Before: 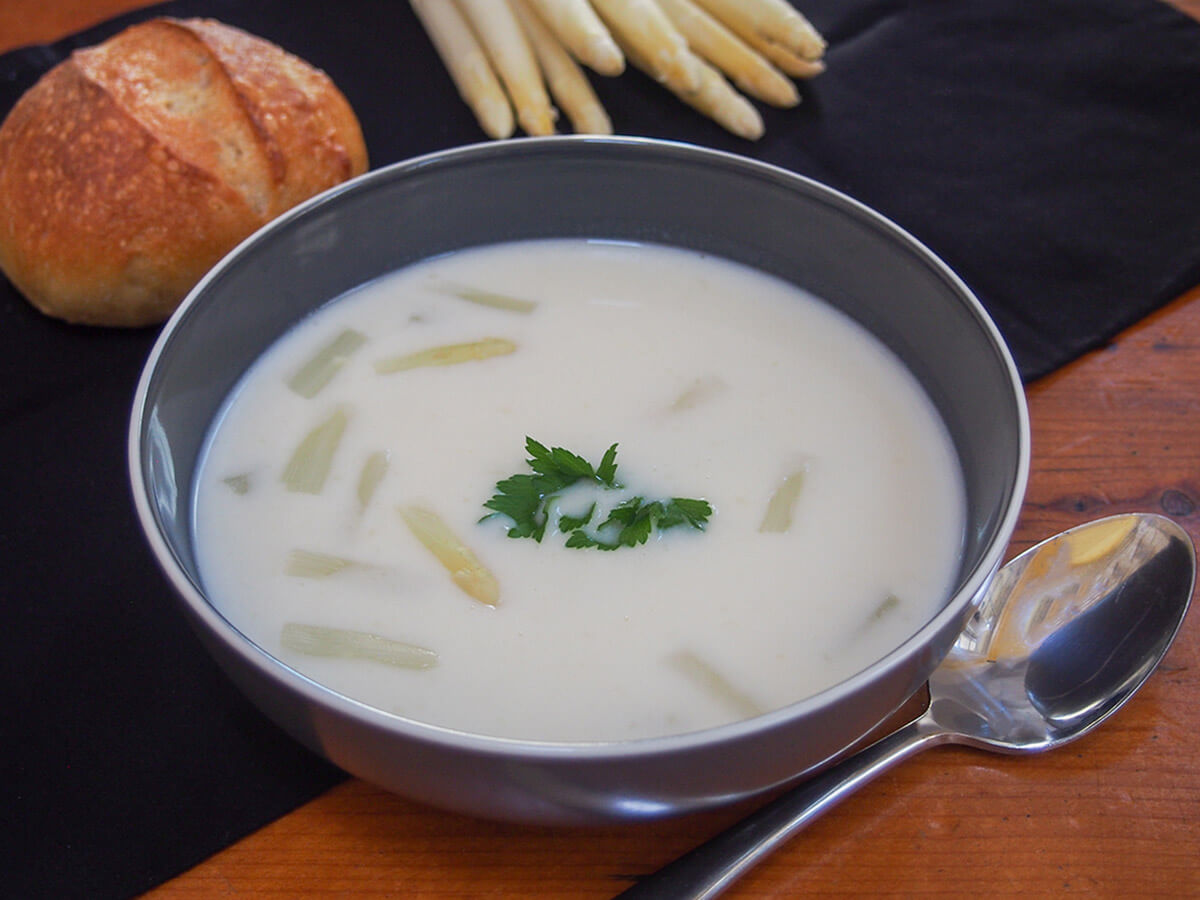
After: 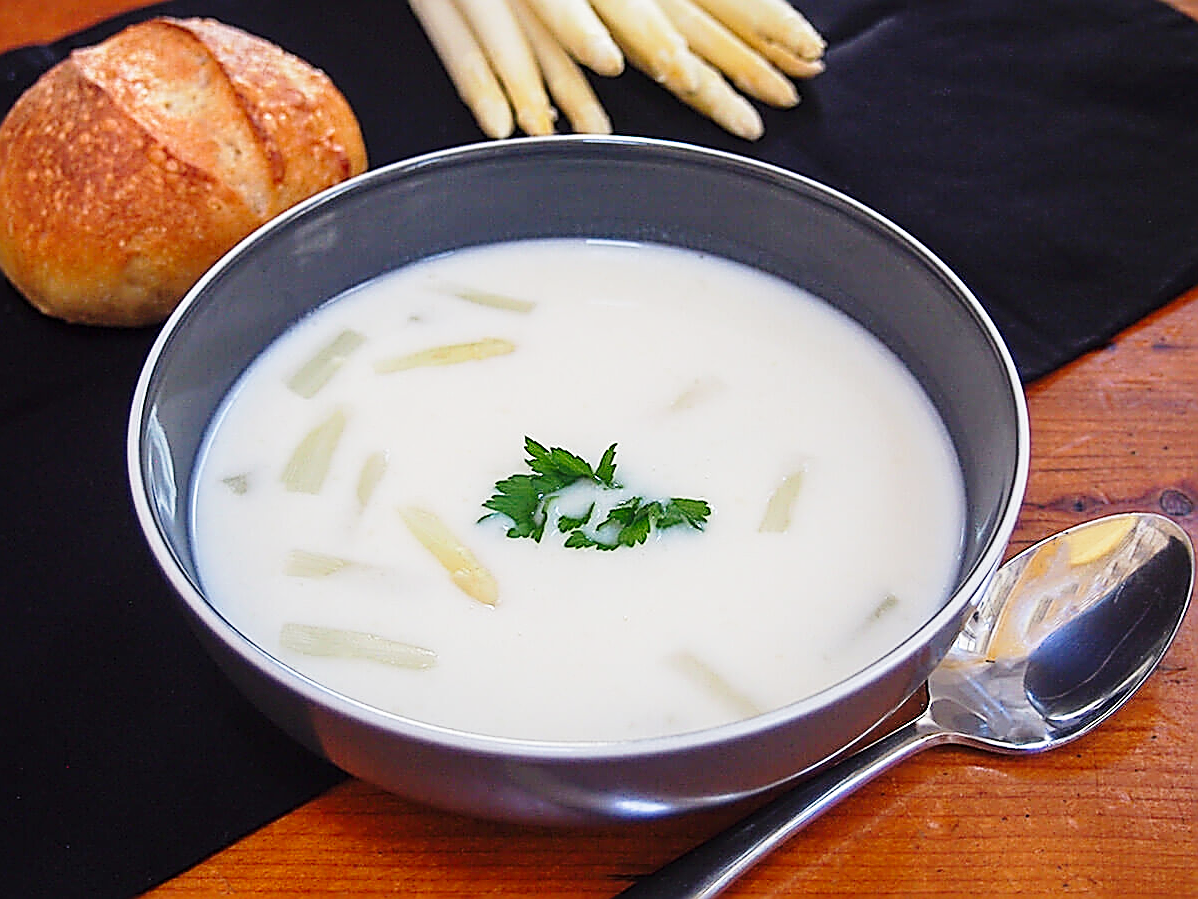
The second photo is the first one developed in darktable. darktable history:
crop and rotate: left 0.126%
sharpen: amount 1.861
base curve: curves: ch0 [(0, 0) (0.028, 0.03) (0.121, 0.232) (0.46, 0.748) (0.859, 0.968) (1, 1)], preserve colors none
